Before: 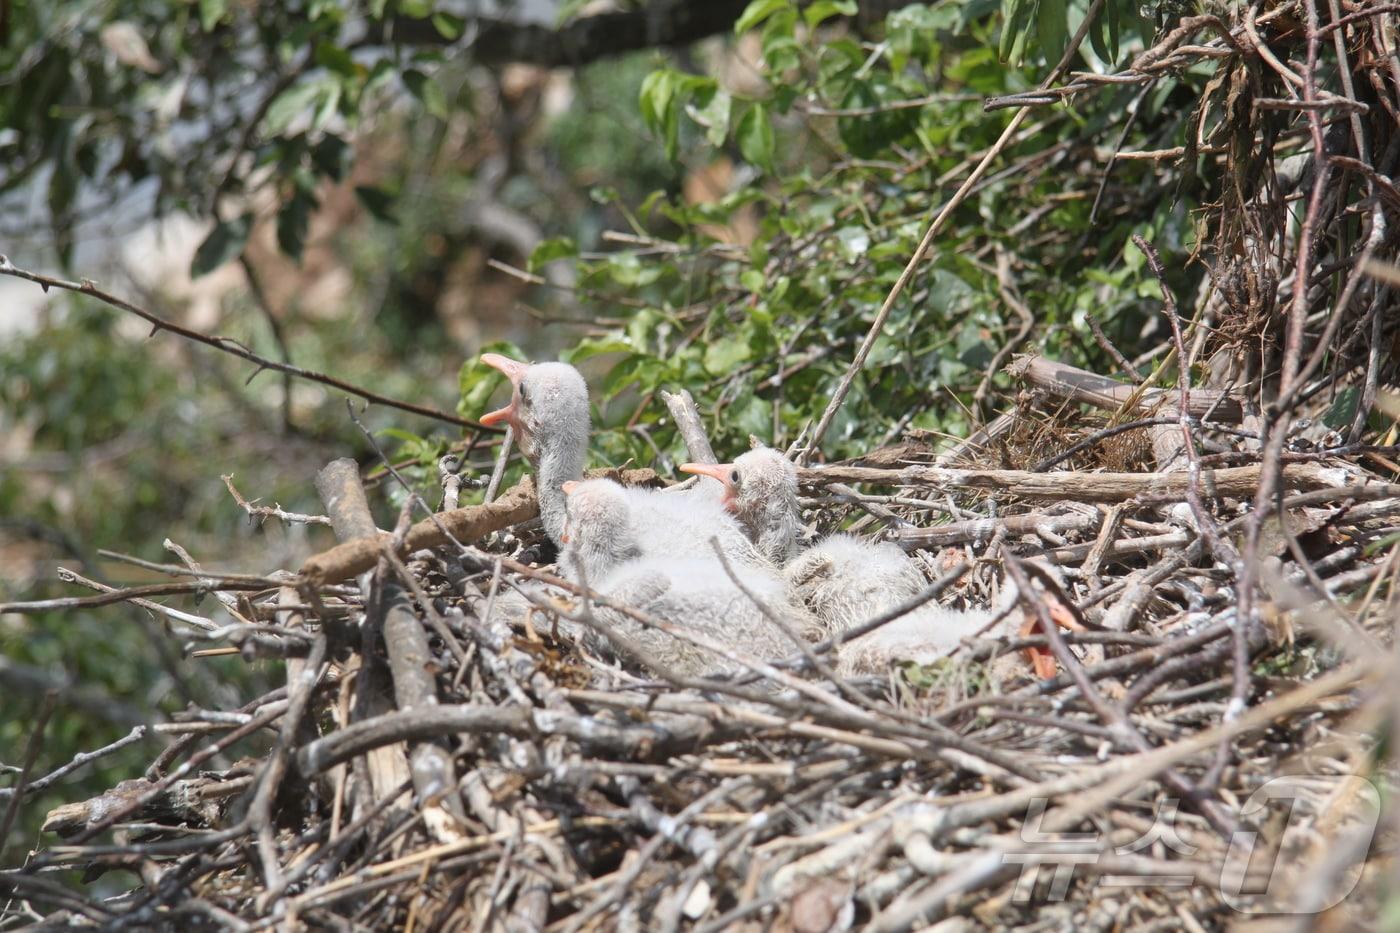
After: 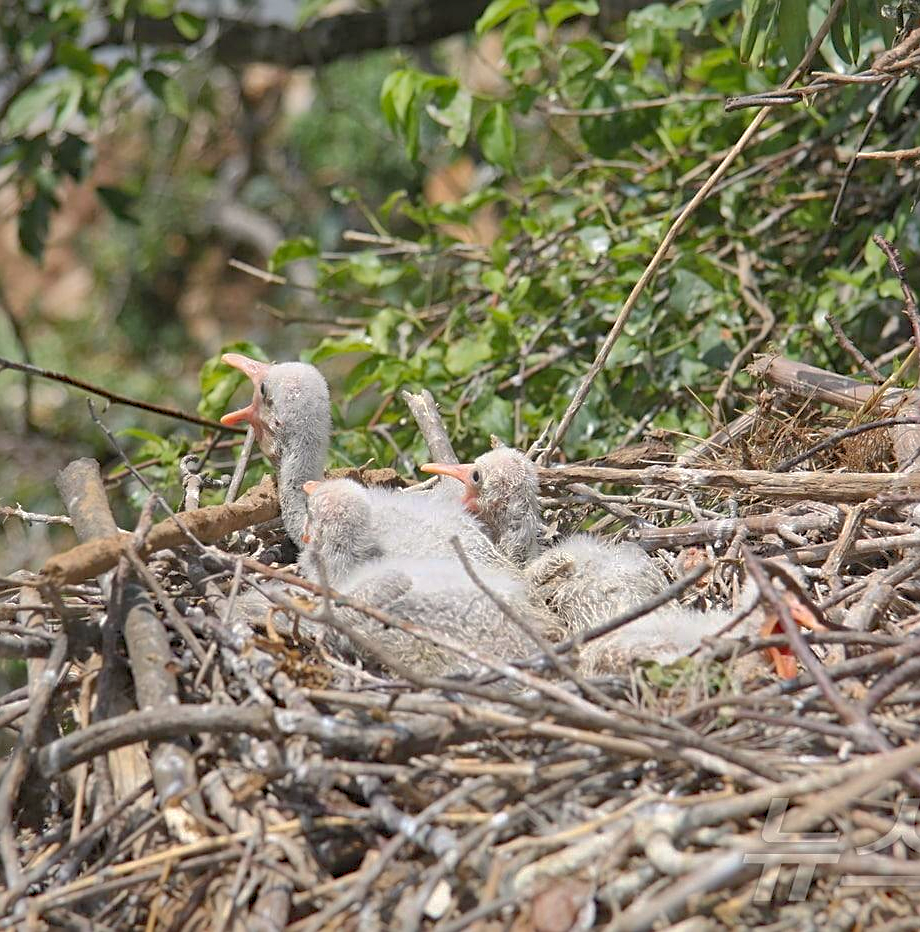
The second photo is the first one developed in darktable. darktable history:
crop and rotate: left 18.568%, right 15.685%
contrast brightness saturation: contrast 0.048, brightness 0.064, saturation 0.014
haze removal: compatibility mode true, adaptive false
shadows and highlights: highlights -59.86, highlights color adjustment 49.9%
color correction: highlights a* 0.906, highlights b* 2.76, saturation 1.09
sharpen: on, module defaults
